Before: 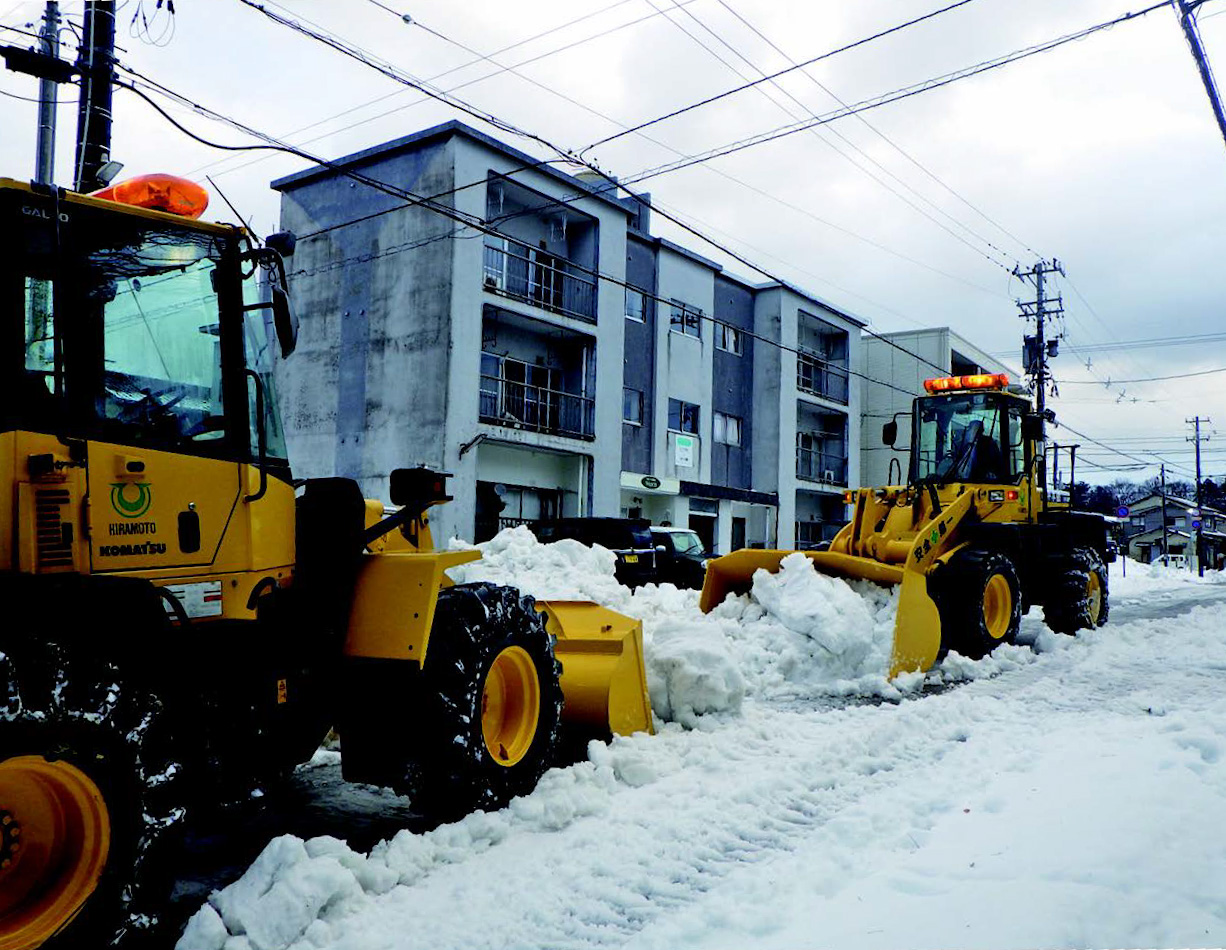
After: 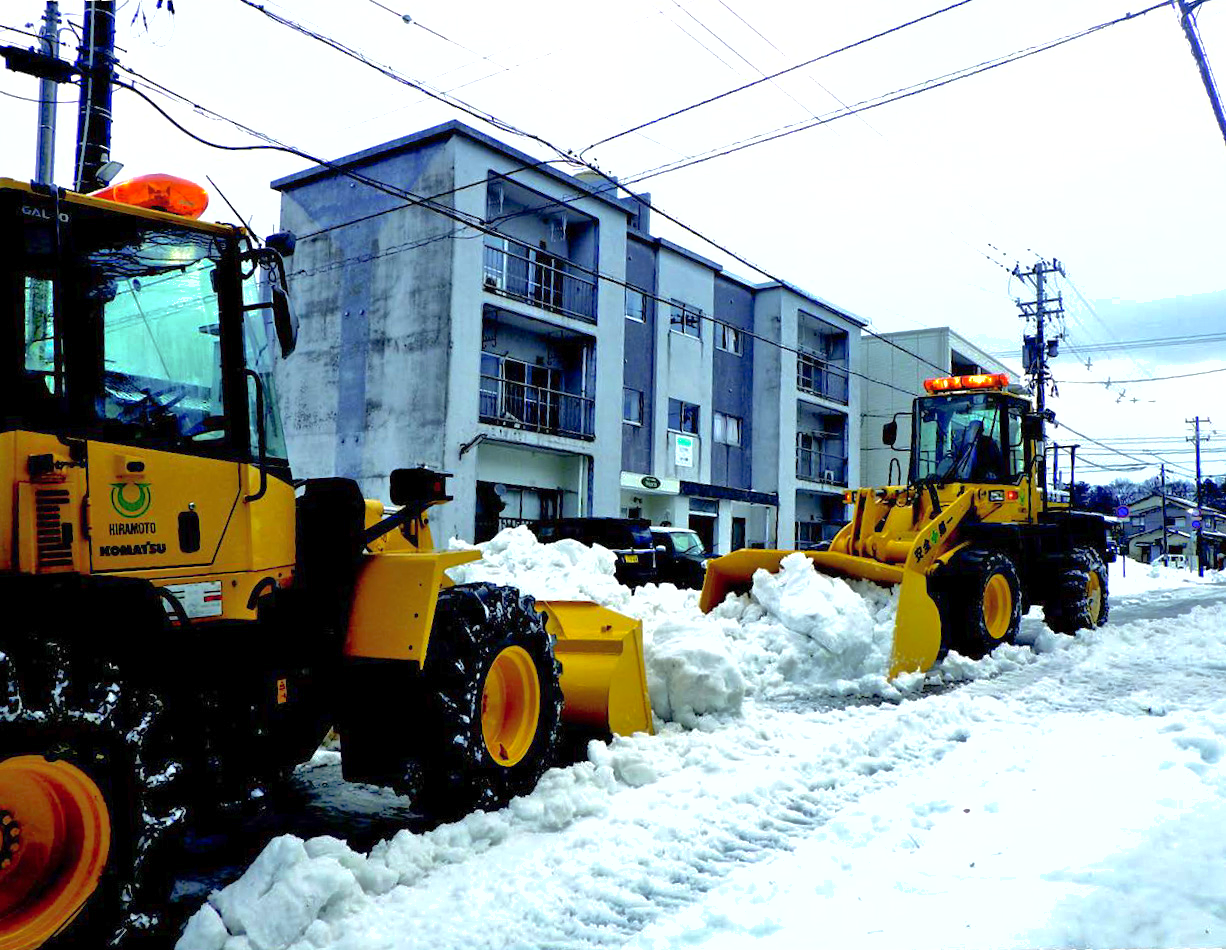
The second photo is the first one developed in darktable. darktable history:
exposure: exposure 0.644 EV, compensate highlight preservation false
shadows and highlights: highlights color adjustment 52.12%
